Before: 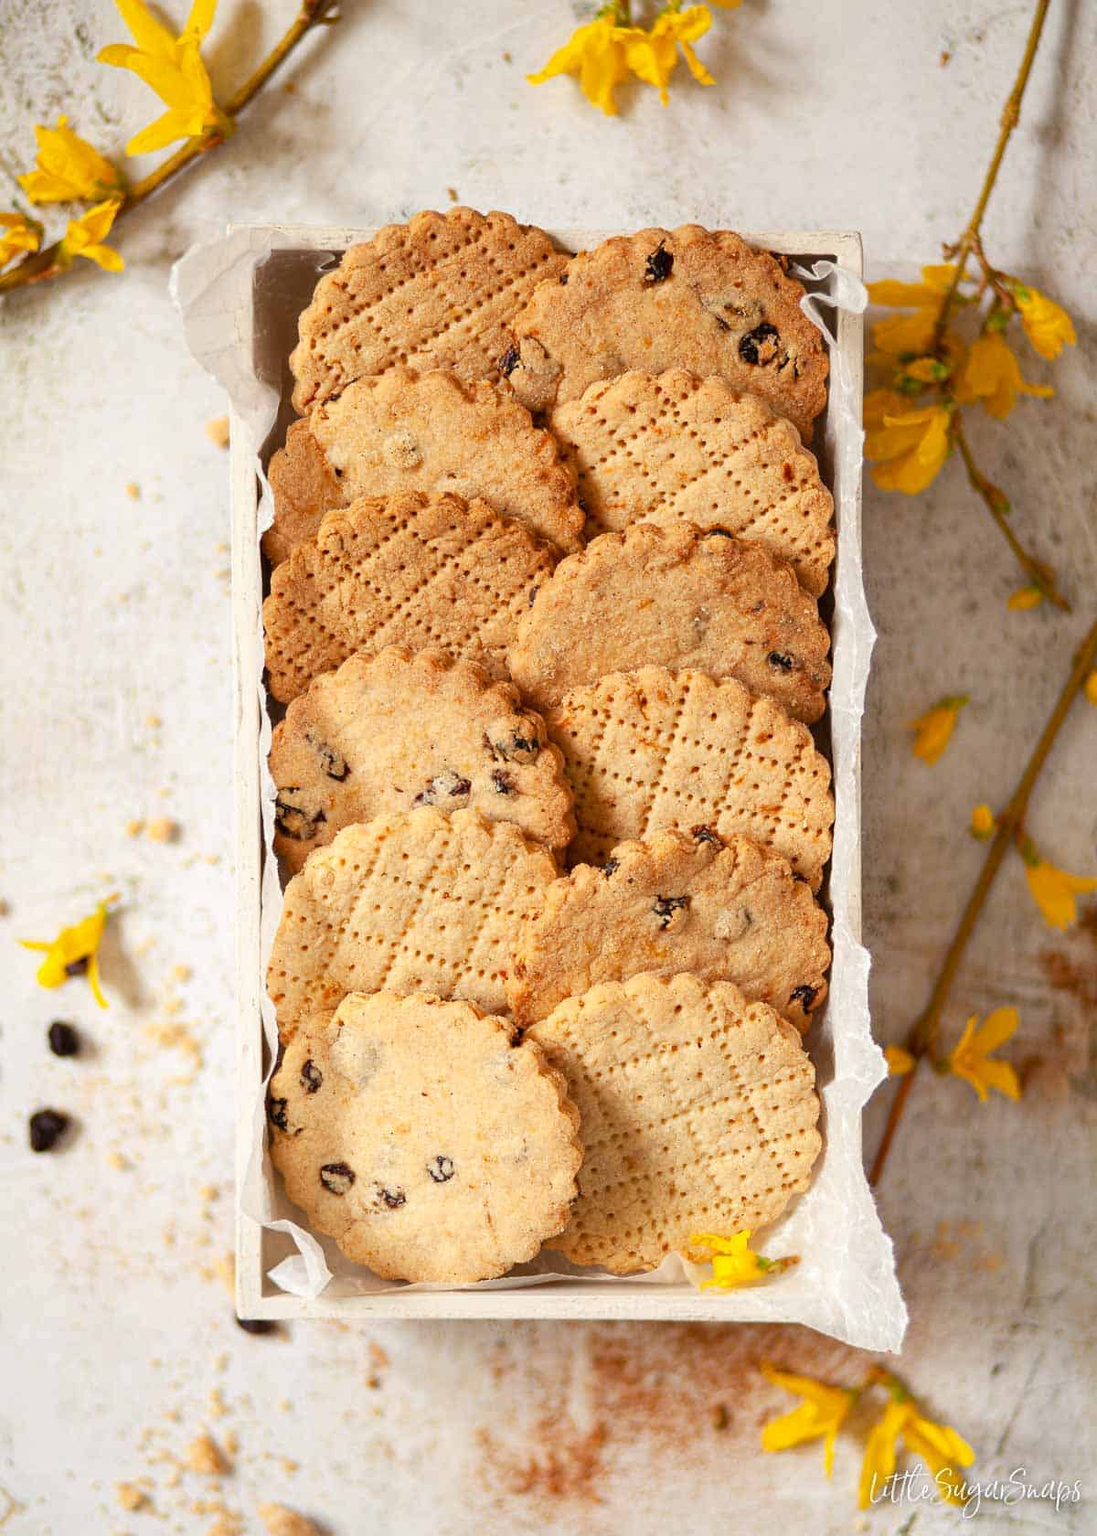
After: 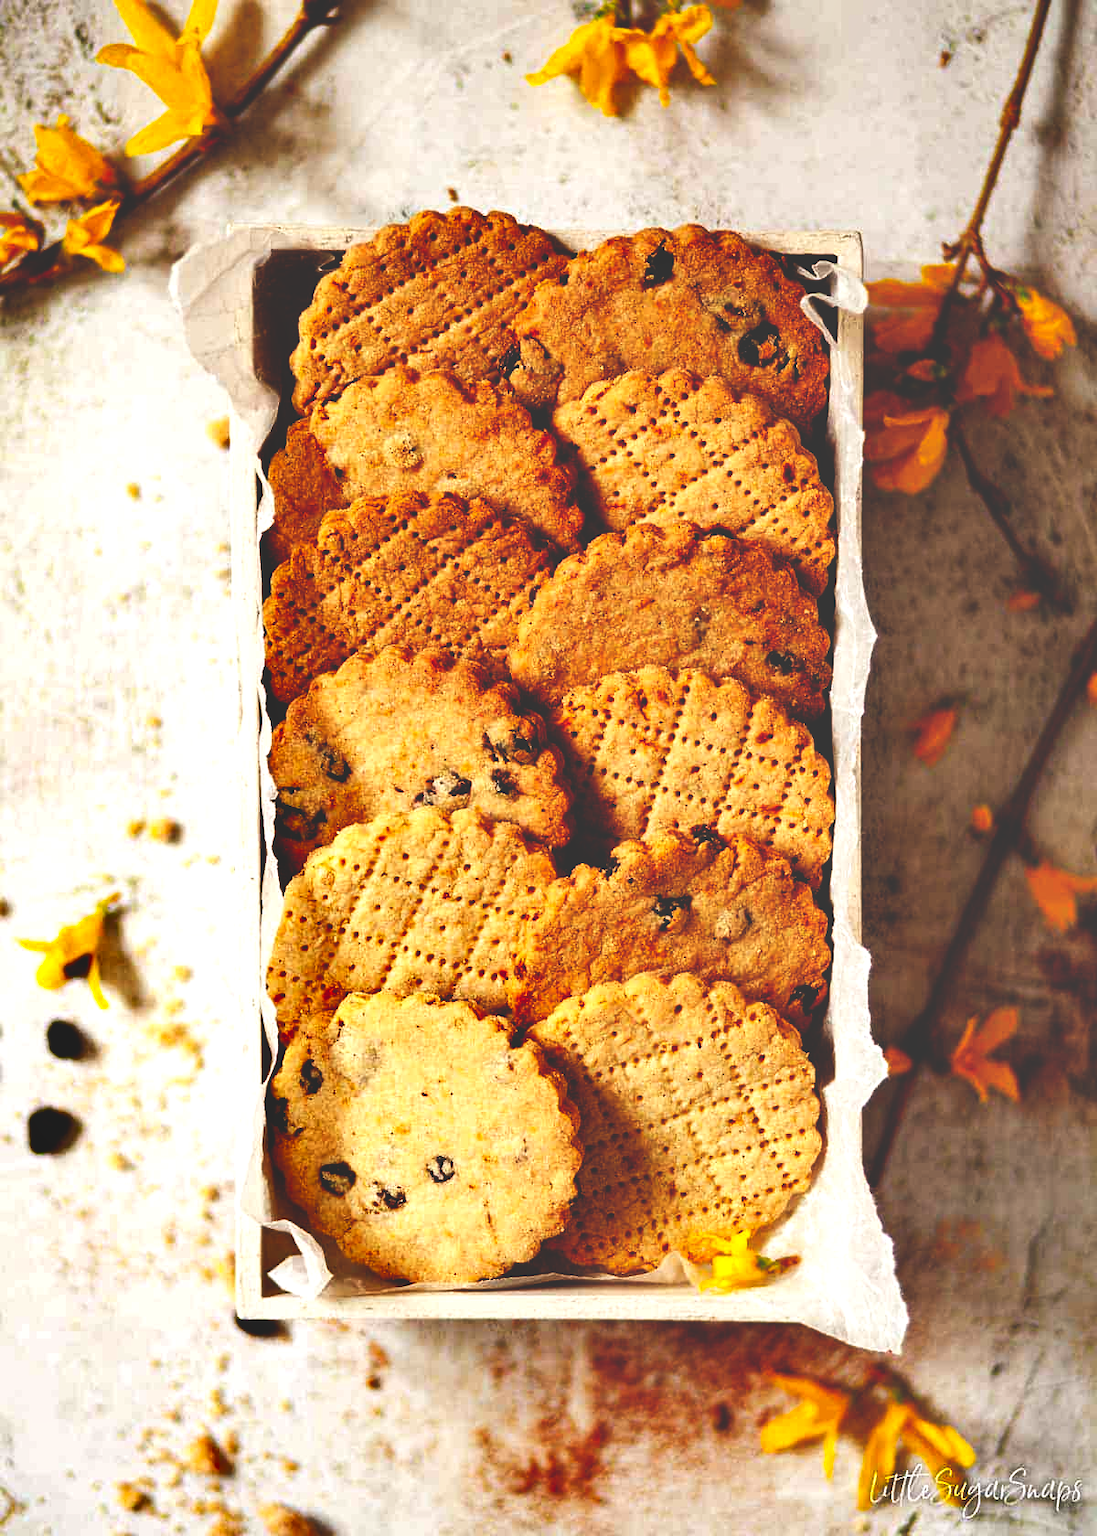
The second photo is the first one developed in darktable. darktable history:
shadows and highlights: shadows 47.28, highlights -42.34, soften with gaussian
base curve: curves: ch0 [(0, 0.036) (0.083, 0.04) (0.804, 1)], preserve colors none
